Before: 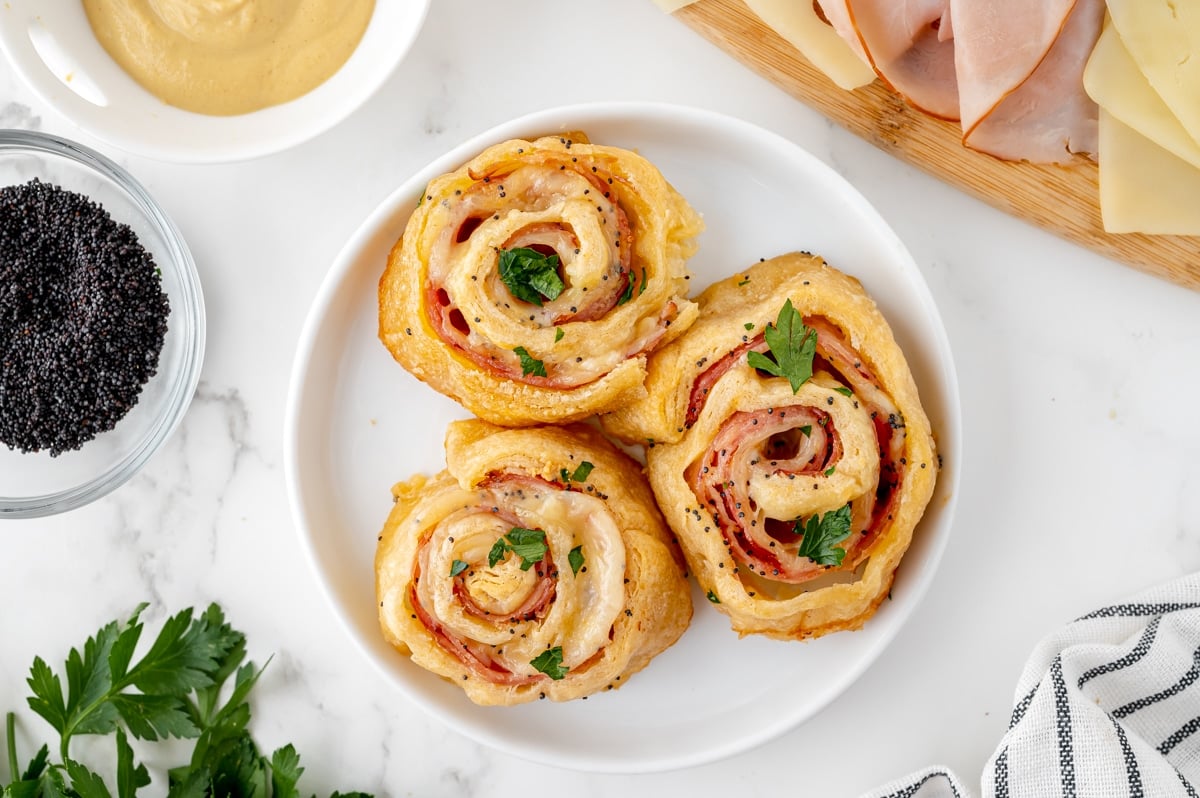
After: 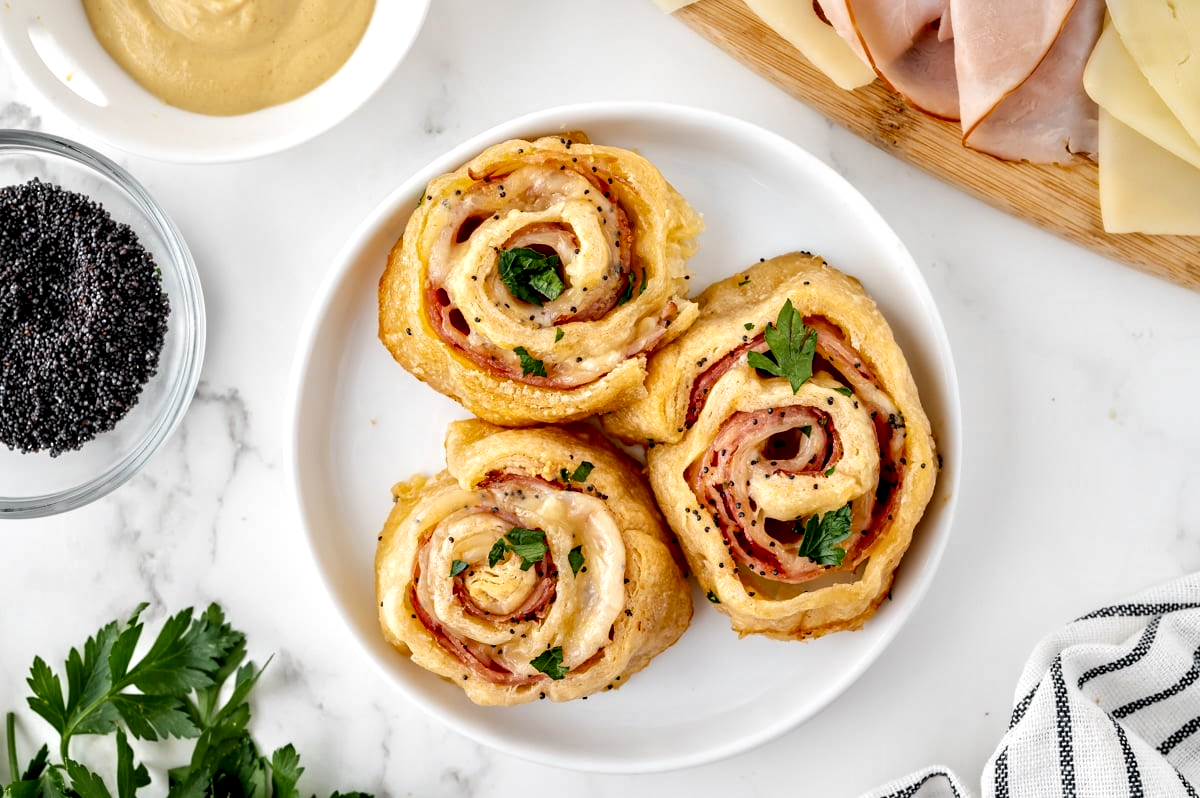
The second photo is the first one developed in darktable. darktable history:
contrast equalizer: octaves 7, y [[0.545, 0.572, 0.59, 0.59, 0.571, 0.545], [0.5 ×6], [0.5 ×6], [0 ×6], [0 ×6]]
